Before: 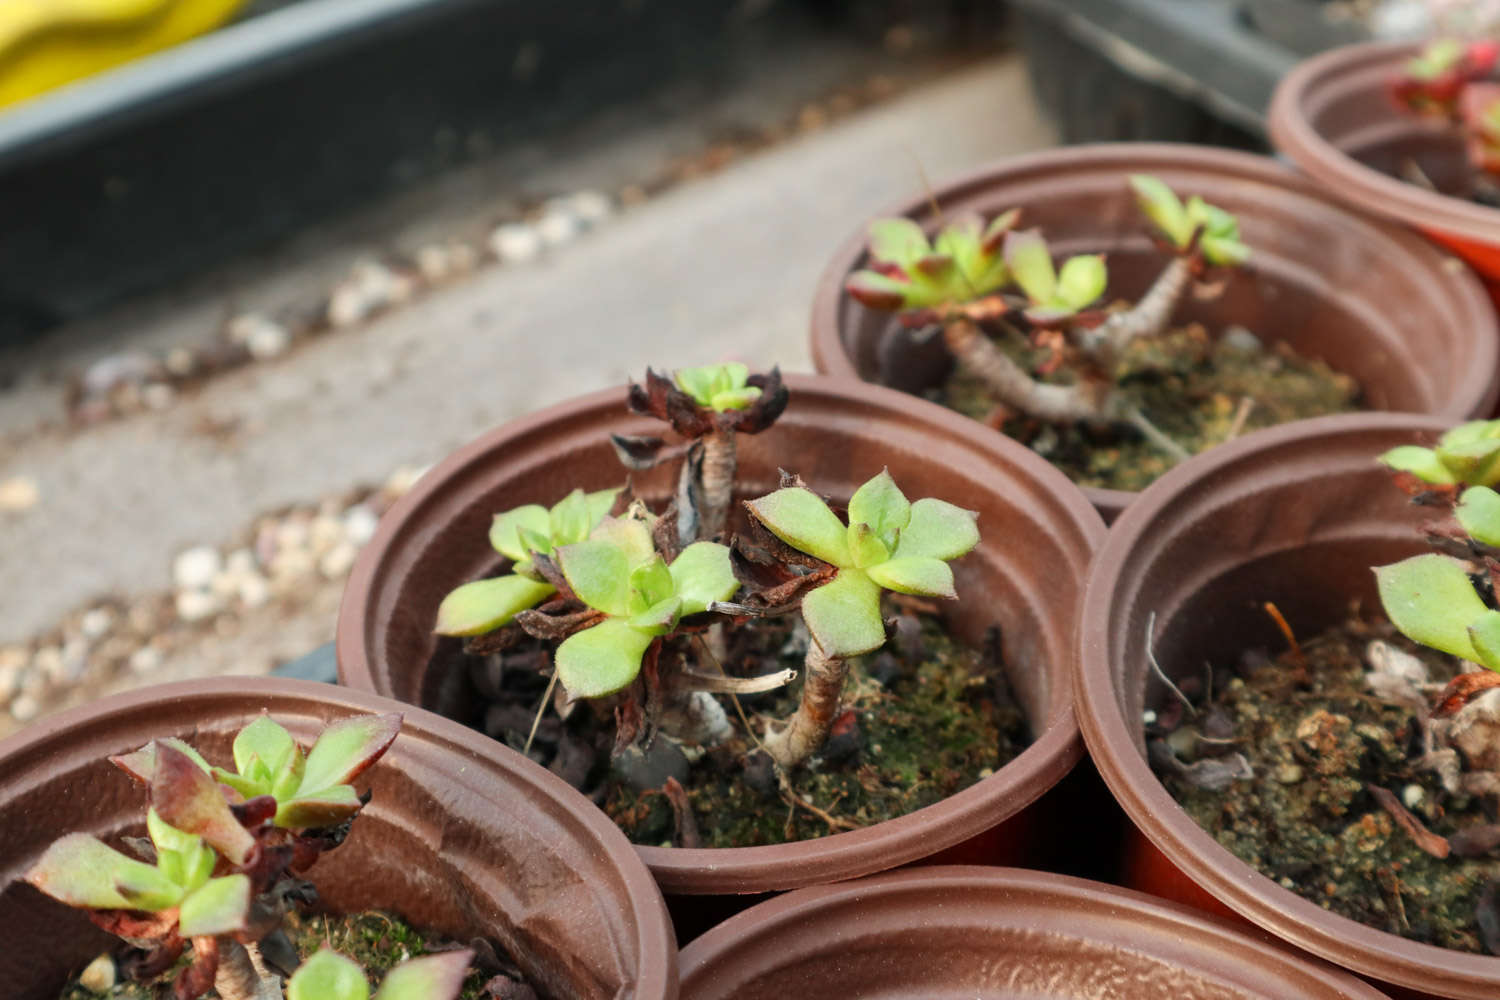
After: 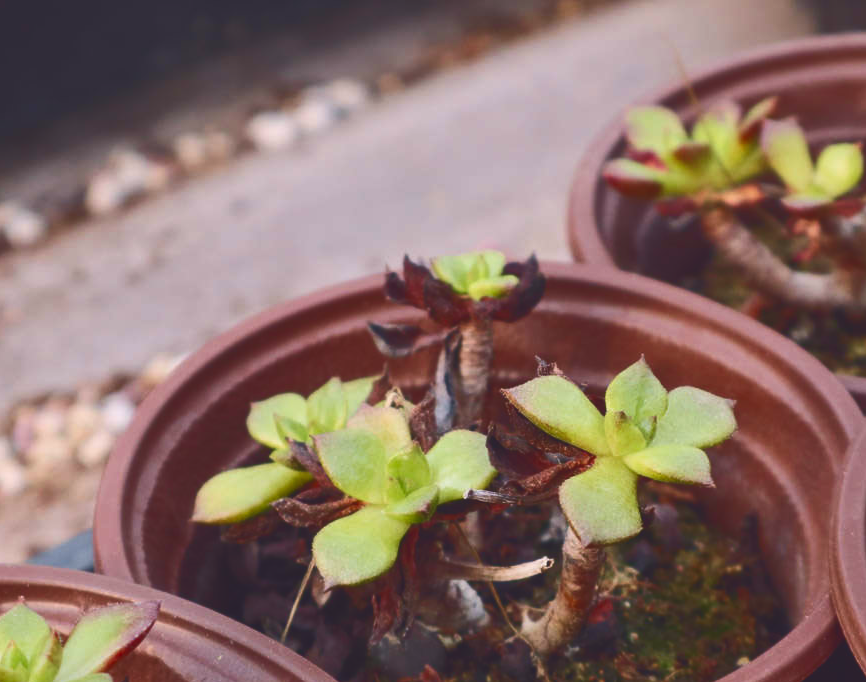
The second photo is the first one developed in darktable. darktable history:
velvia: on, module defaults
tone curve: curves: ch0 [(0, 0.142) (0.384, 0.314) (0.752, 0.711) (0.991, 0.95)]; ch1 [(0.006, 0.129) (0.346, 0.384) (1, 1)]; ch2 [(0.003, 0.057) (0.261, 0.248) (1, 1)], color space Lab, independent channels
crop: left 16.202%, top 11.208%, right 26.045%, bottom 20.557%
